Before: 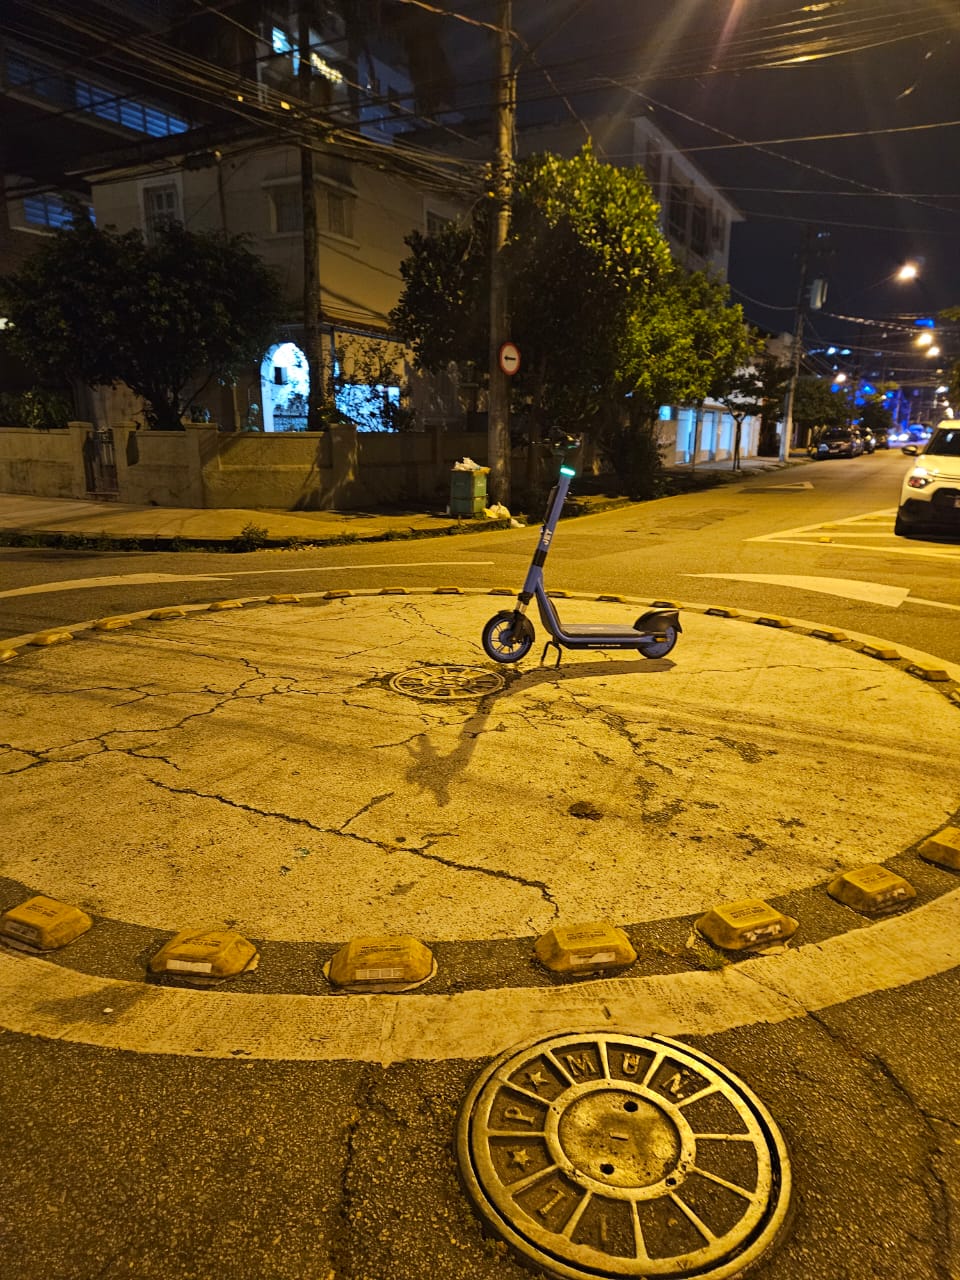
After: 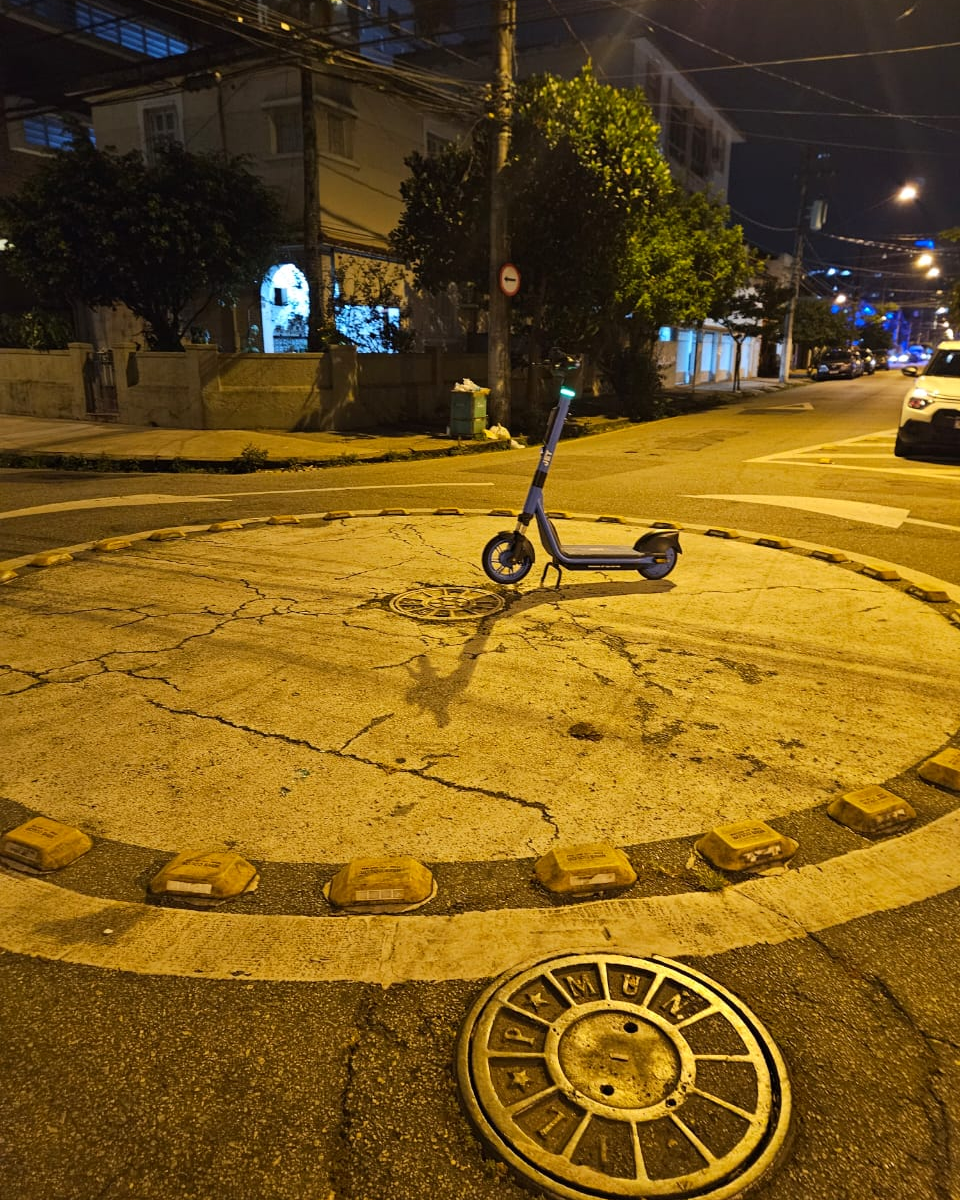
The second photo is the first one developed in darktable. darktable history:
crop and rotate: top 6.25%
white balance: emerald 1
